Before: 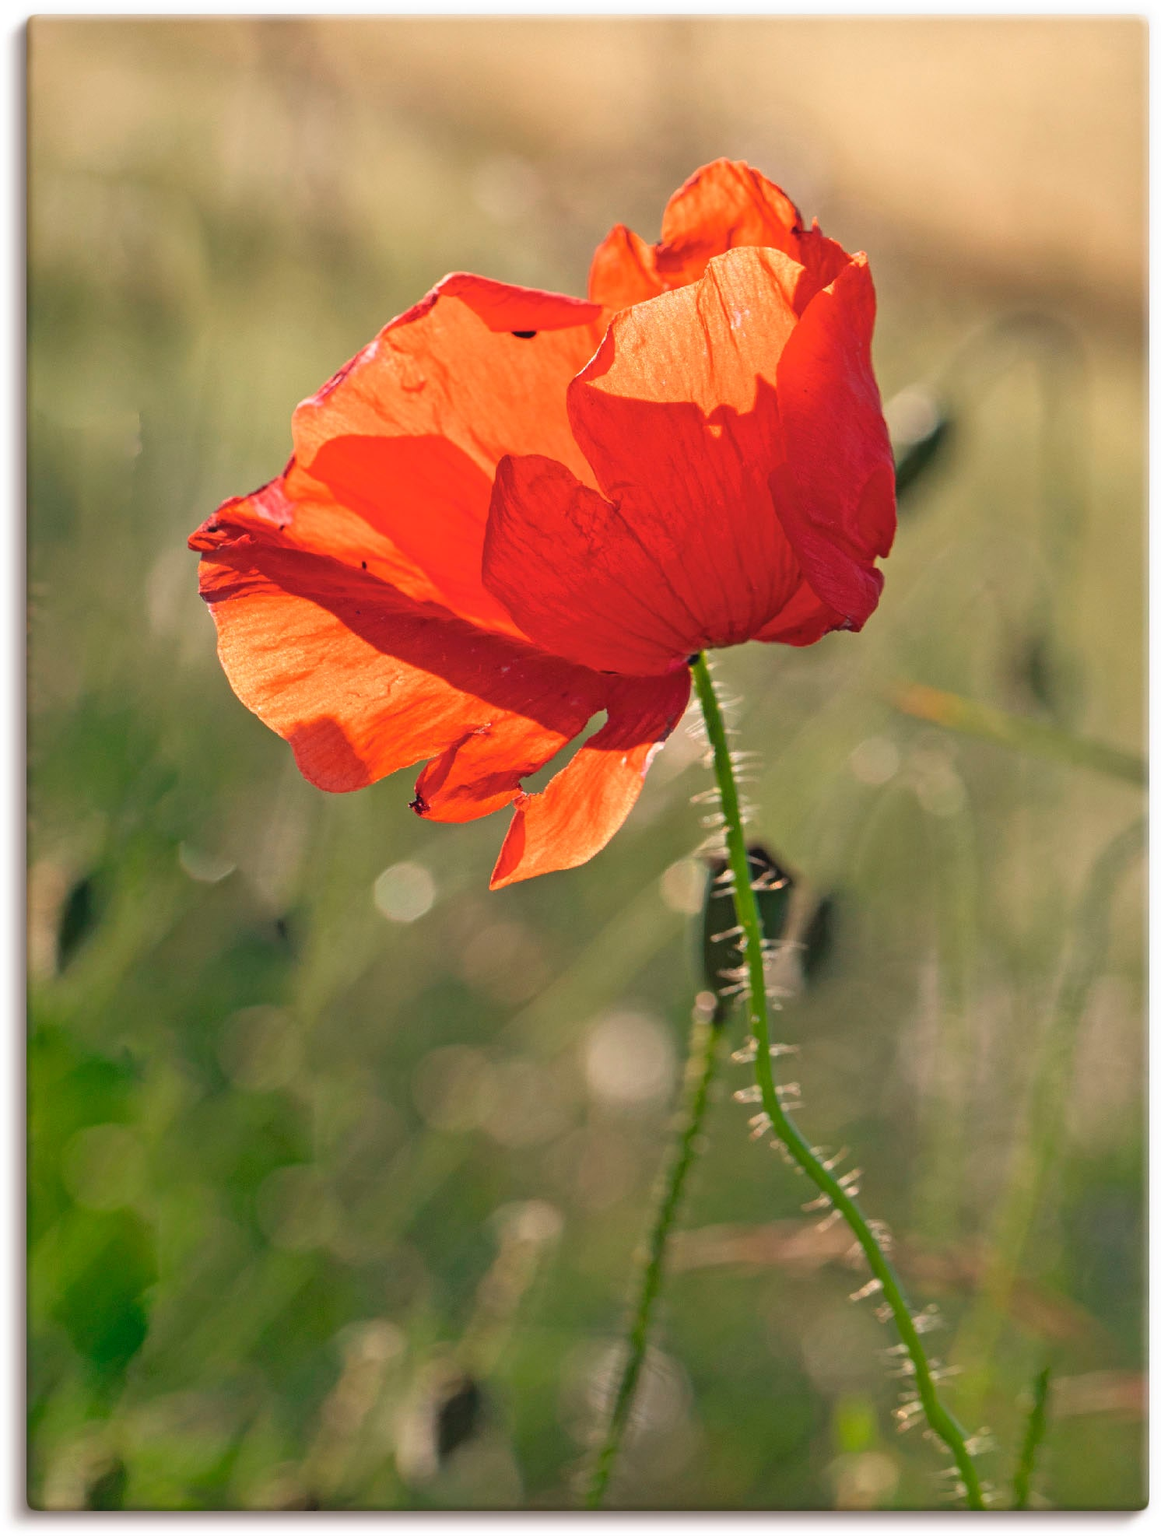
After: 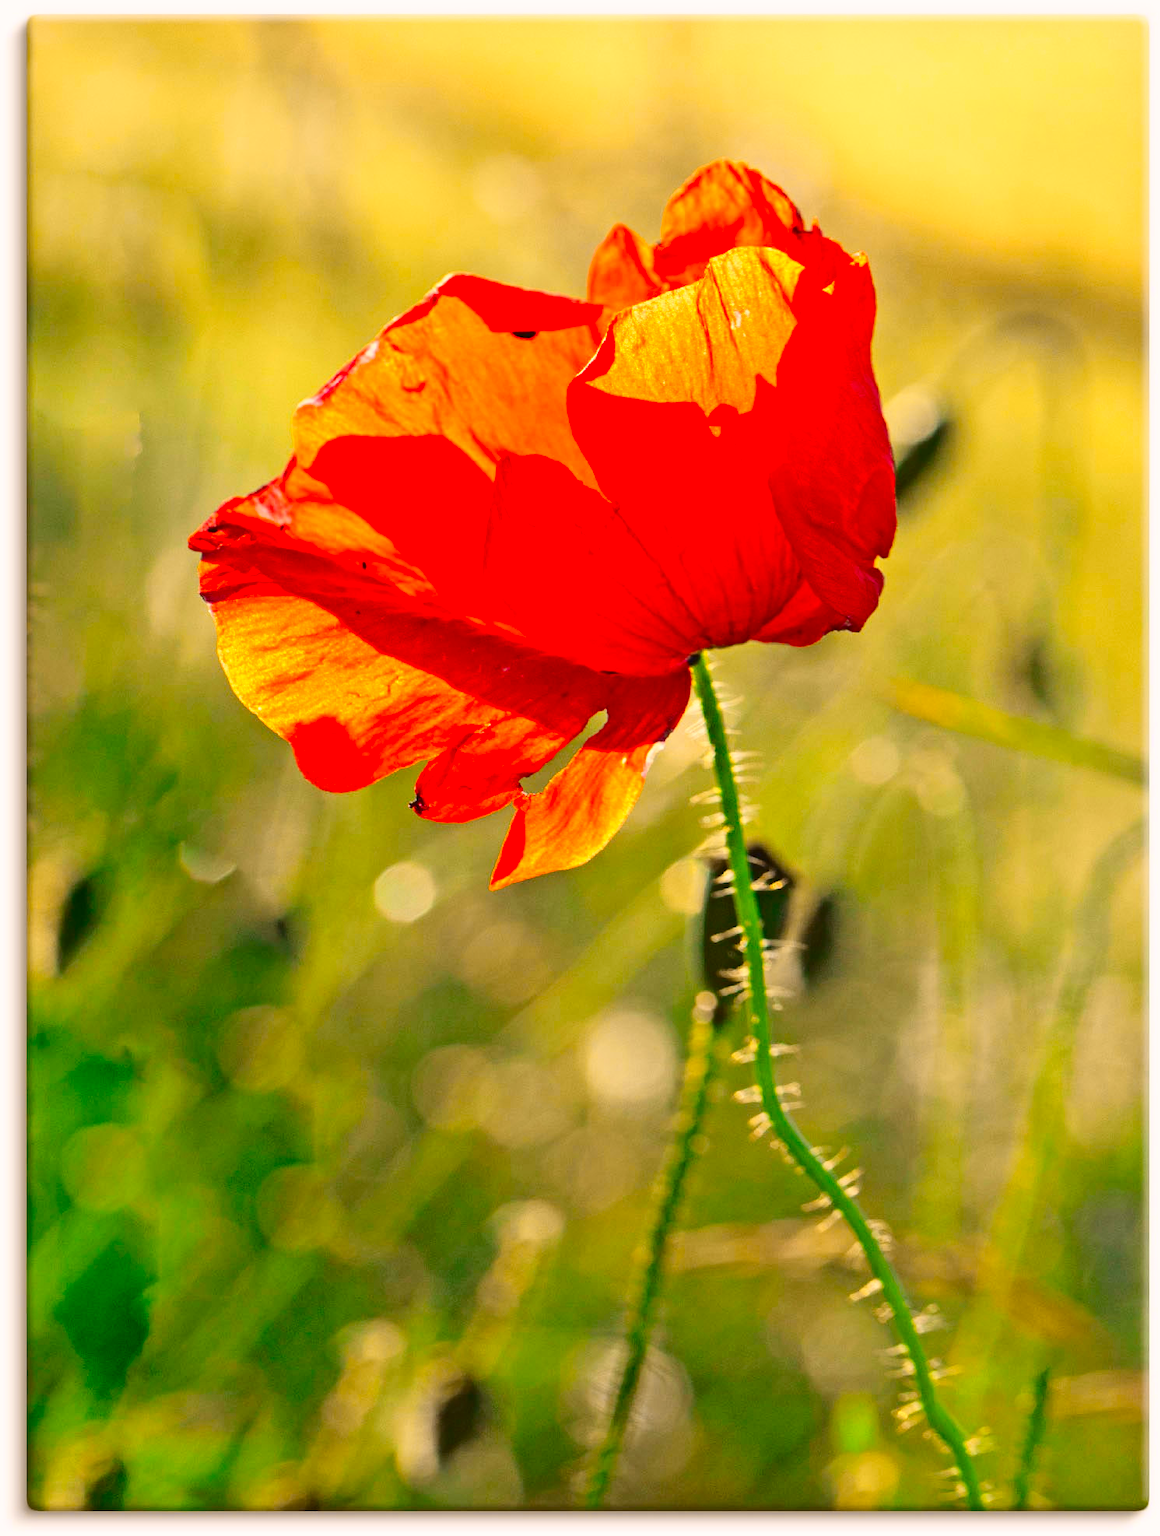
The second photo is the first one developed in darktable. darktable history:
tone equalizer: -7 EV 0.18 EV, -6 EV 0.12 EV, -5 EV 0.08 EV, -4 EV 0.04 EV, -2 EV -0.02 EV, -1 EV -0.04 EV, +0 EV -0.06 EV, luminance estimator HSV value / RGB max
tone curve: curves: ch0 [(0.003, 0.023) (0.071, 0.052) (0.236, 0.197) (0.466, 0.557) (0.631, 0.764) (0.806, 0.906) (1, 1)]; ch1 [(0, 0) (0.262, 0.227) (0.417, 0.386) (0.469, 0.467) (0.502, 0.51) (0.528, 0.521) (0.573, 0.555) (0.605, 0.621) (0.644, 0.671) (0.686, 0.728) (0.994, 0.987)]; ch2 [(0, 0) (0.262, 0.188) (0.385, 0.353) (0.427, 0.424) (0.495, 0.502) (0.531, 0.555) (0.583, 0.632) (0.644, 0.748) (1, 1)], color space Lab, independent channels, preserve colors none
color zones: curves: ch0 [(0, 0.613) (0.01, 0.613) (0.245, 0.448) (0.498, 0.529) (0.642, 0.665) (0.879, 0.777) (0.99, 0.613)]; ch1 [(0, 0) (0.143, 0) (0.286, 0) (0.429, 0) (0.571, 0) (0.714, 0) (0.857, 0)], mix -131.09%
